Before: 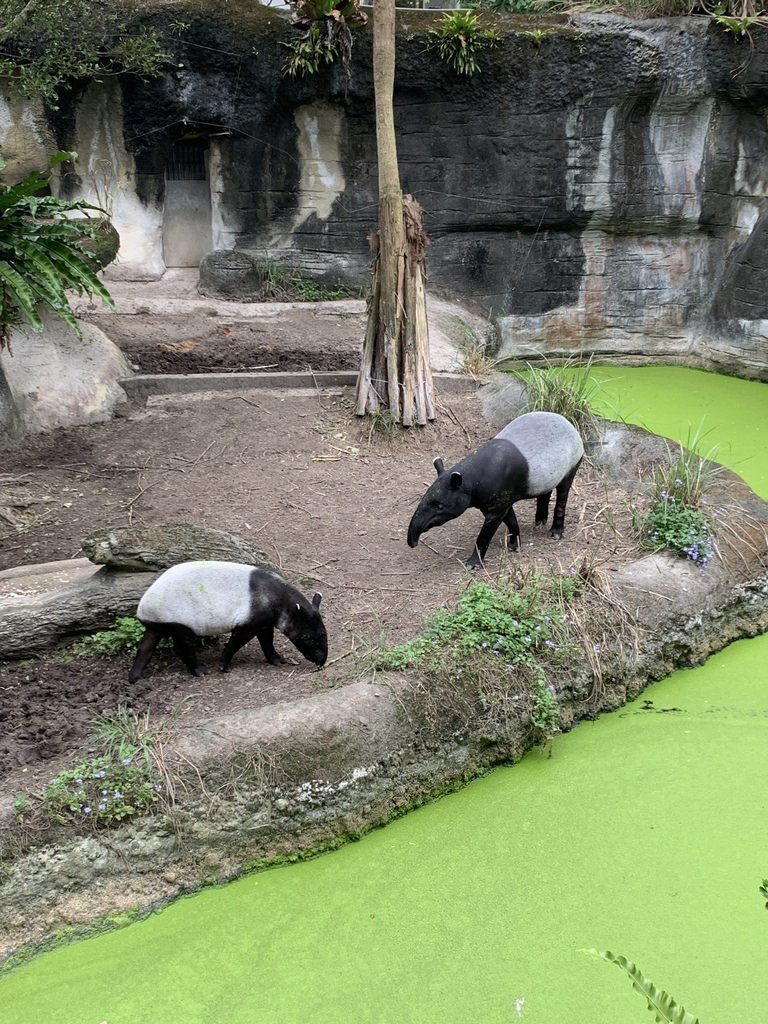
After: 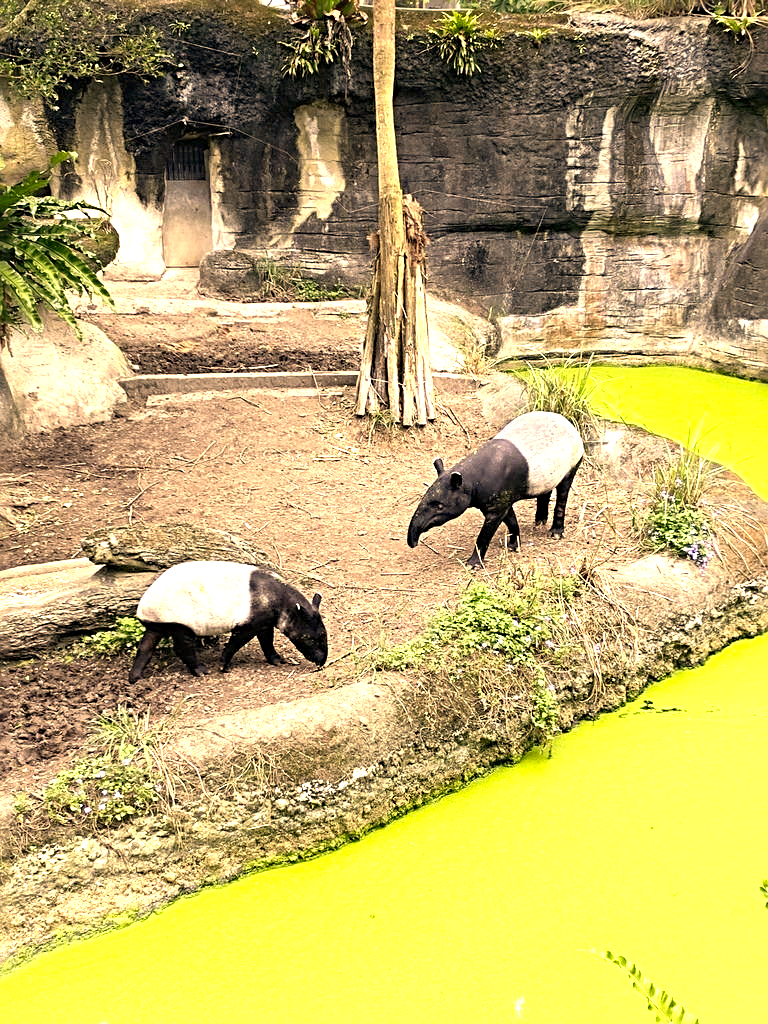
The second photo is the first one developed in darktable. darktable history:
exposure: black level correction 0, exposure 1.288 EV, compensate highlight preservation false
color correction: highlights a* 14.85, highlights b* 32.09
sharpen: radius 3.997
